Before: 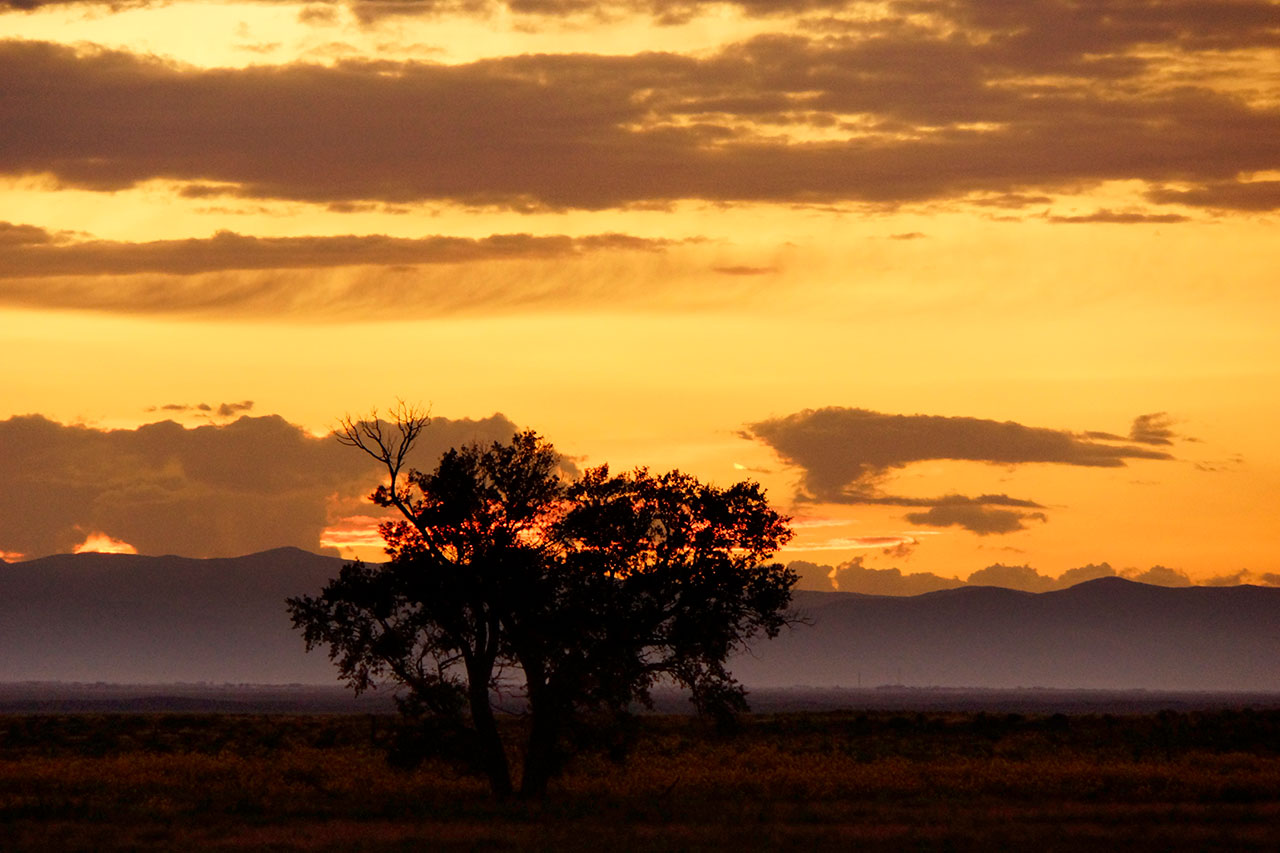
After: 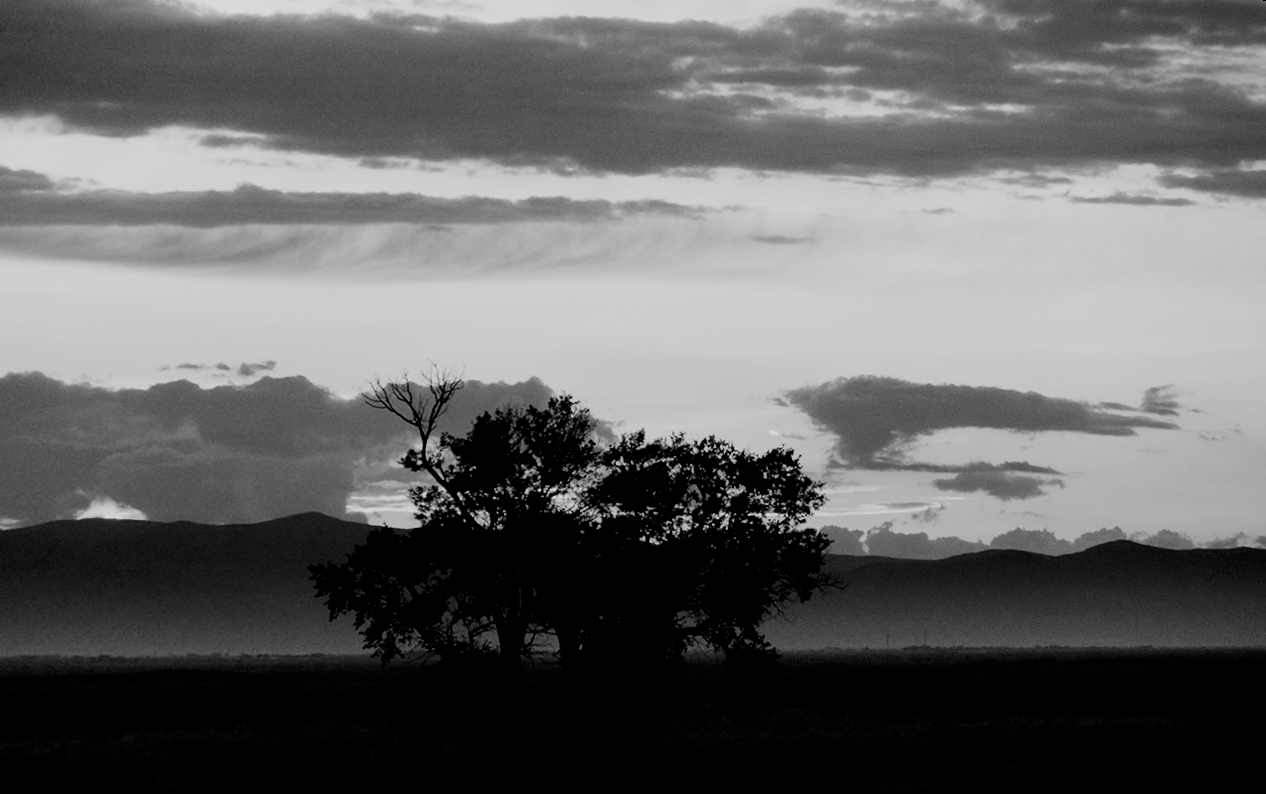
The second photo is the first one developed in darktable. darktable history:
tone curve: curves: ch0 [(0, 0) (0.055, 0.031) (0.282, 0.215) (0.729, 0.785) (1, 1)], color space Lab, linked channels, preserve colors none
monochrome: on, module defaults
rotate and perspective: rotation 0.679°, lens shift (horizontal) 0.136, crop left 0.009, crop right 0.991, crop top 0.078, crop bottom 0.95
filmic rgb: black relative exposure -4.58 EV, white relative exposure 4.8 EV, threshold 3 EV, hardness 2.36, latitude 36.07%, contrast 1.048, highlights saturation mix 1.32%, shadows ↔ highlights balance 1.25%, color science v4 (2020), enable highlight reconstruction true
